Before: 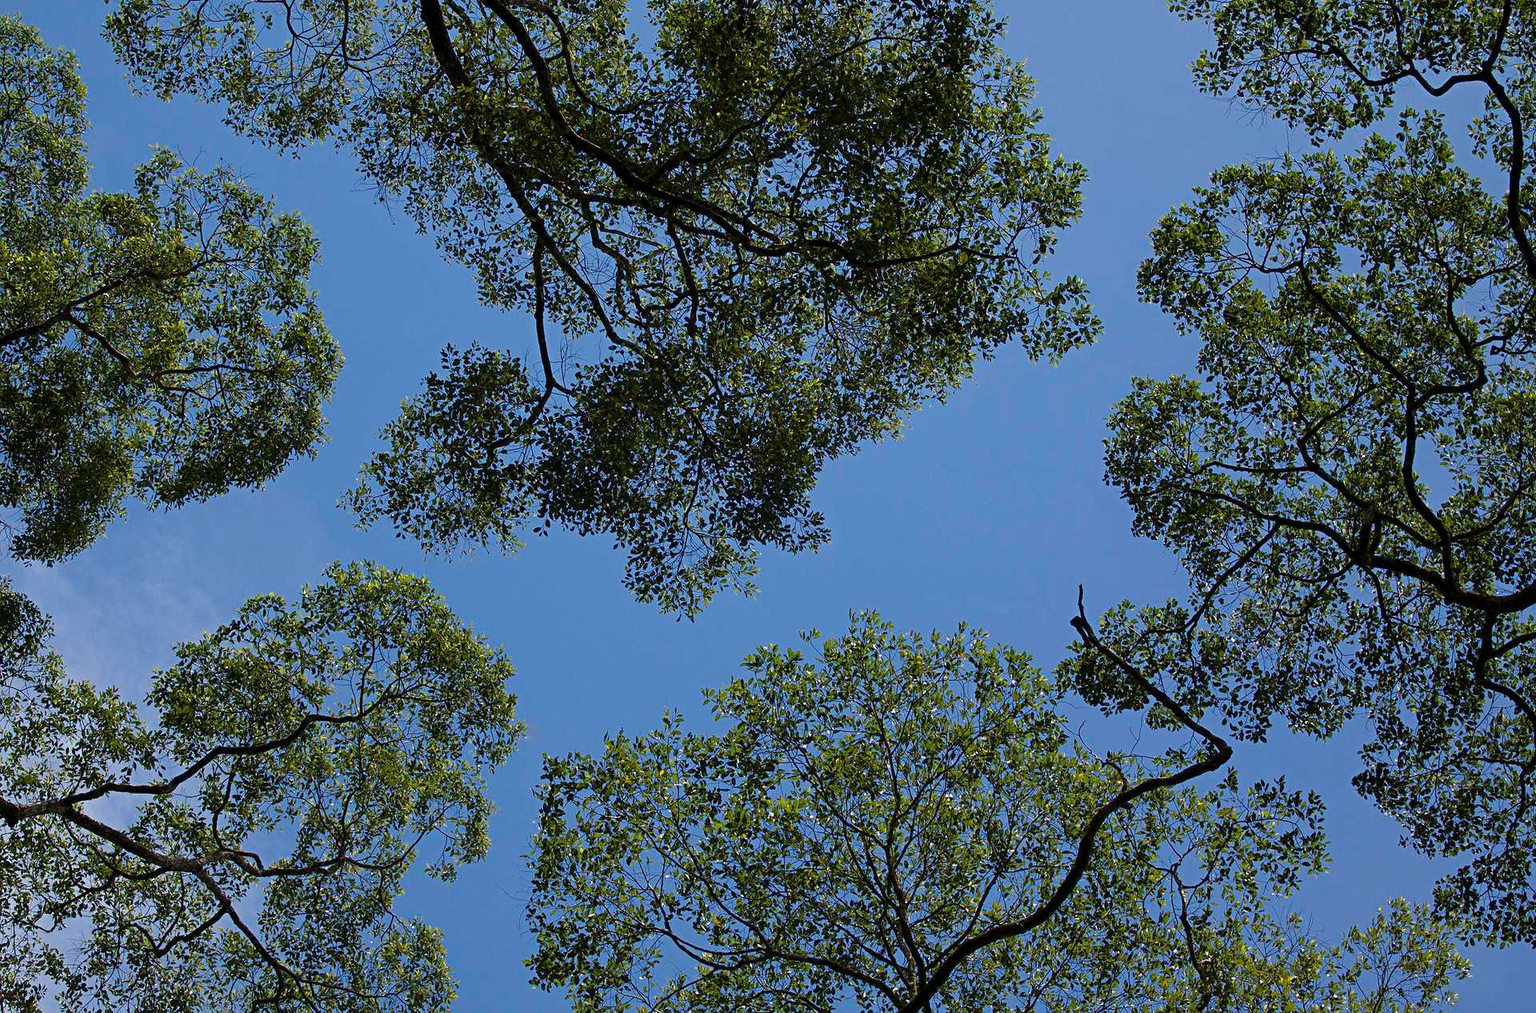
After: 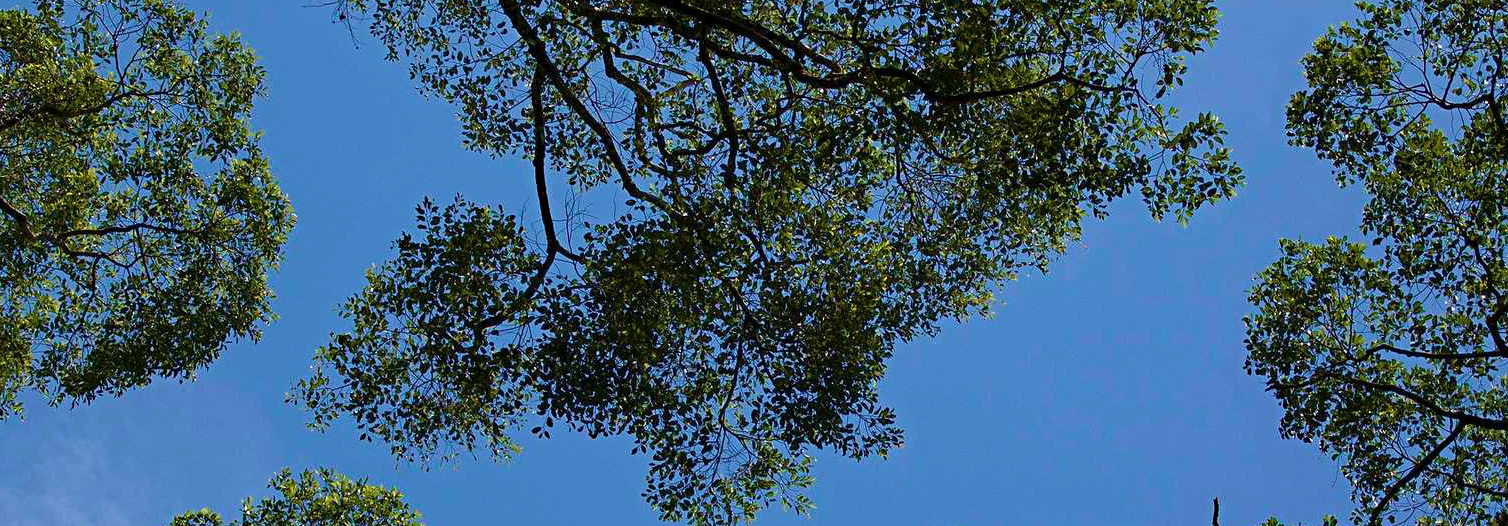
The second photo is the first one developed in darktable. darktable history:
velvia: strength 40%
crop: left 7.036%, top 18.398%, right 14.379%, bottom 40.043%
haze removal: compatibility mode true, adaptive false
